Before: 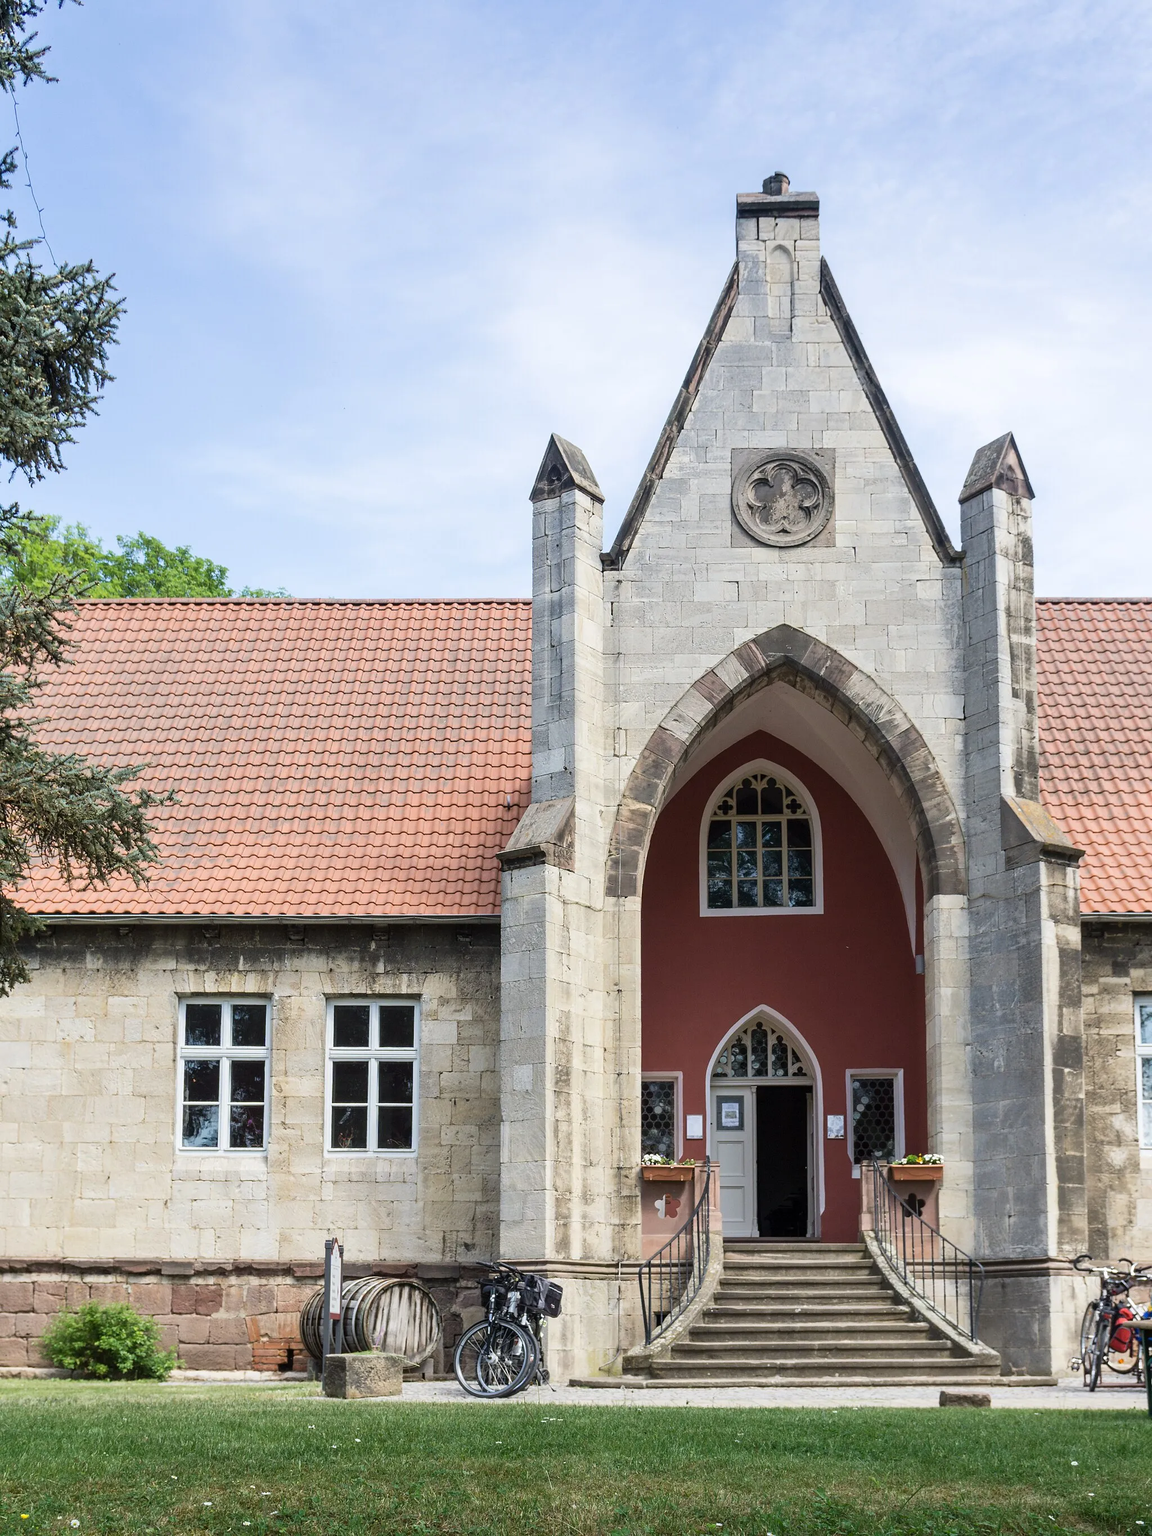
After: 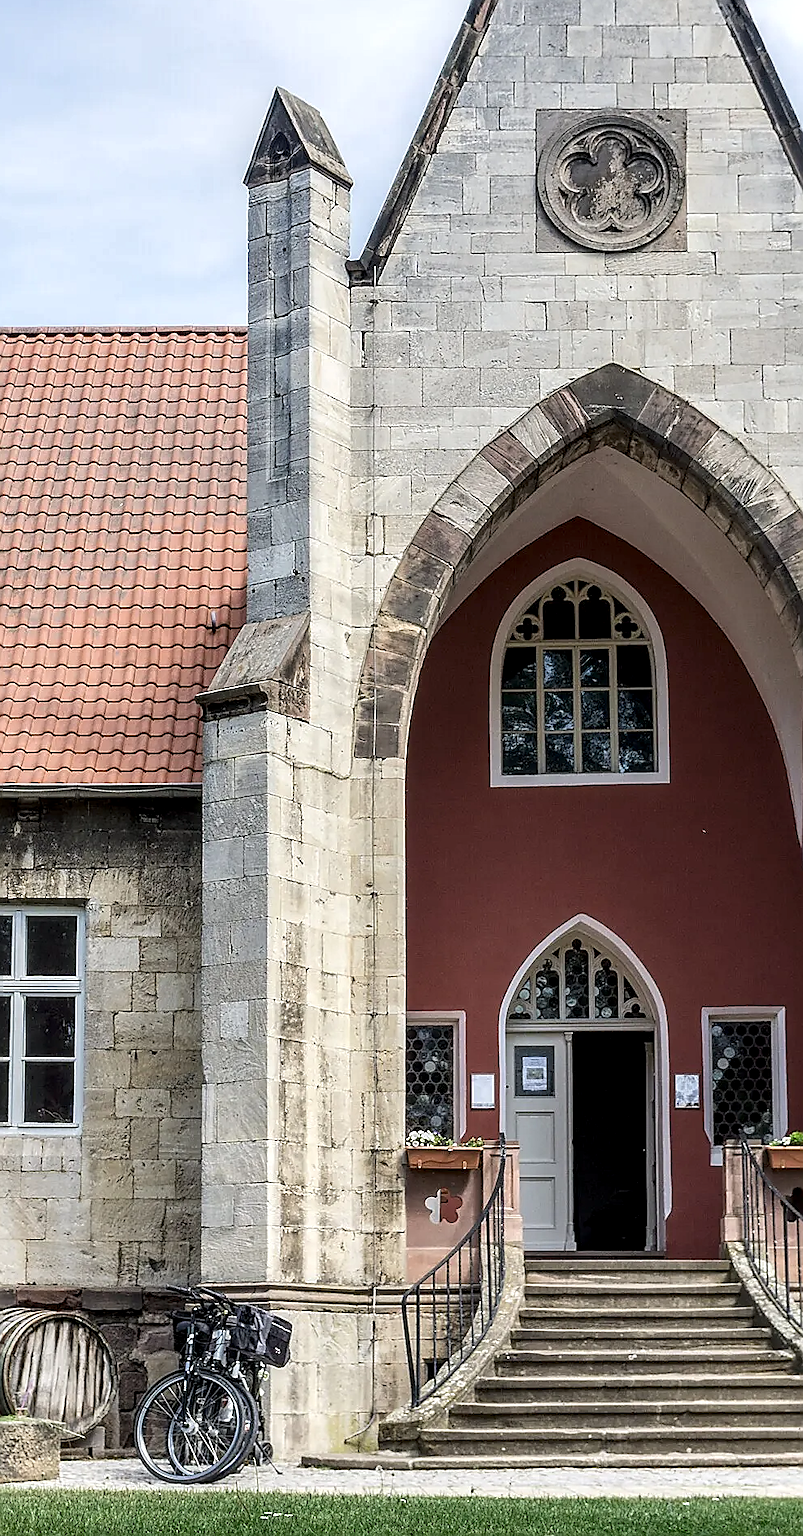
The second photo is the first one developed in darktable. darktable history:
crop: left 31.36%, top 24.31%, right 20.449%, bottom 6.576%
sharpen: radius 1.375, amount 1.266, threshold 0.777
local contrast: detail 150%
